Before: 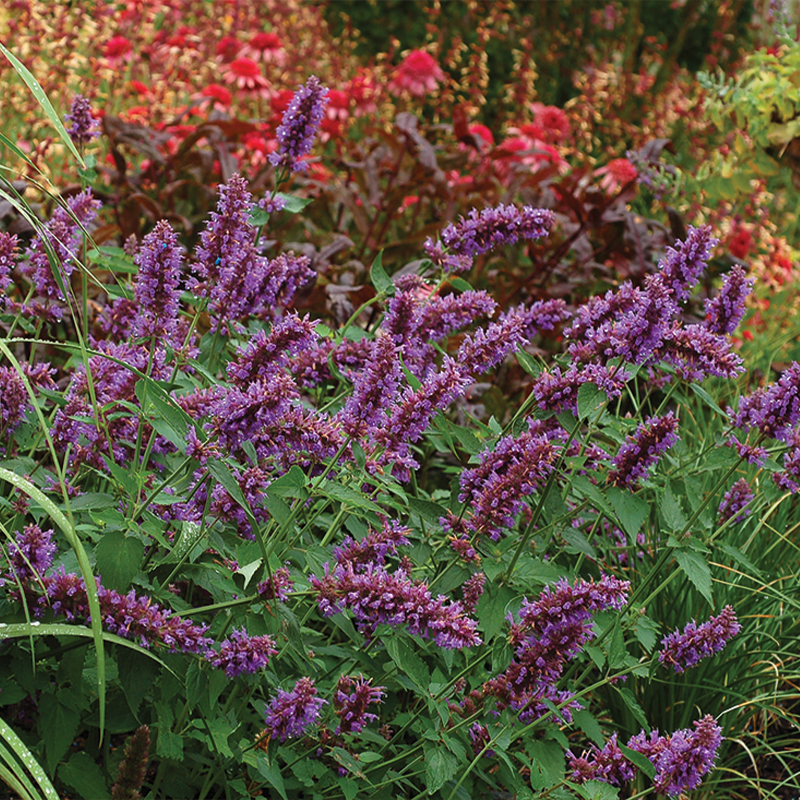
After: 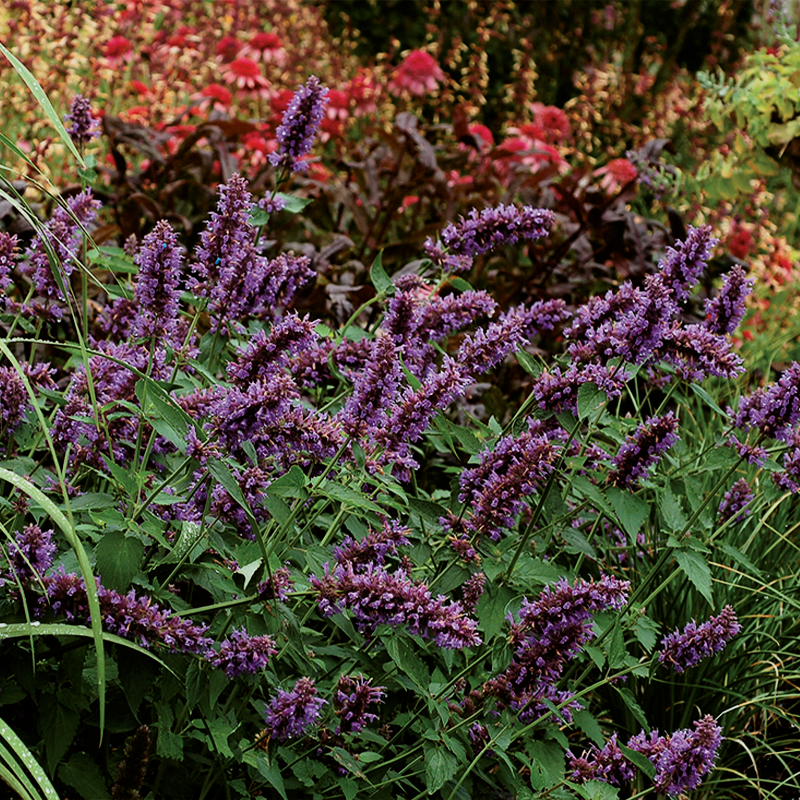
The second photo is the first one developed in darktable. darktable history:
color balance: lift [1.004, 1.002, 1.002, 0.998], gamma [1, 1.007, 1.002, 0.993], gain [1, 0.977, 1.013, 1.023], contrast -3.64%
filmic rgb: black relative exposure -5 EV, white relative exposure 3.5 EV, hardness 3.19, contrast 1.4, highlights saturation mix -50%
contrast brightness saturation: contrast 0.03, brightness -0.04
